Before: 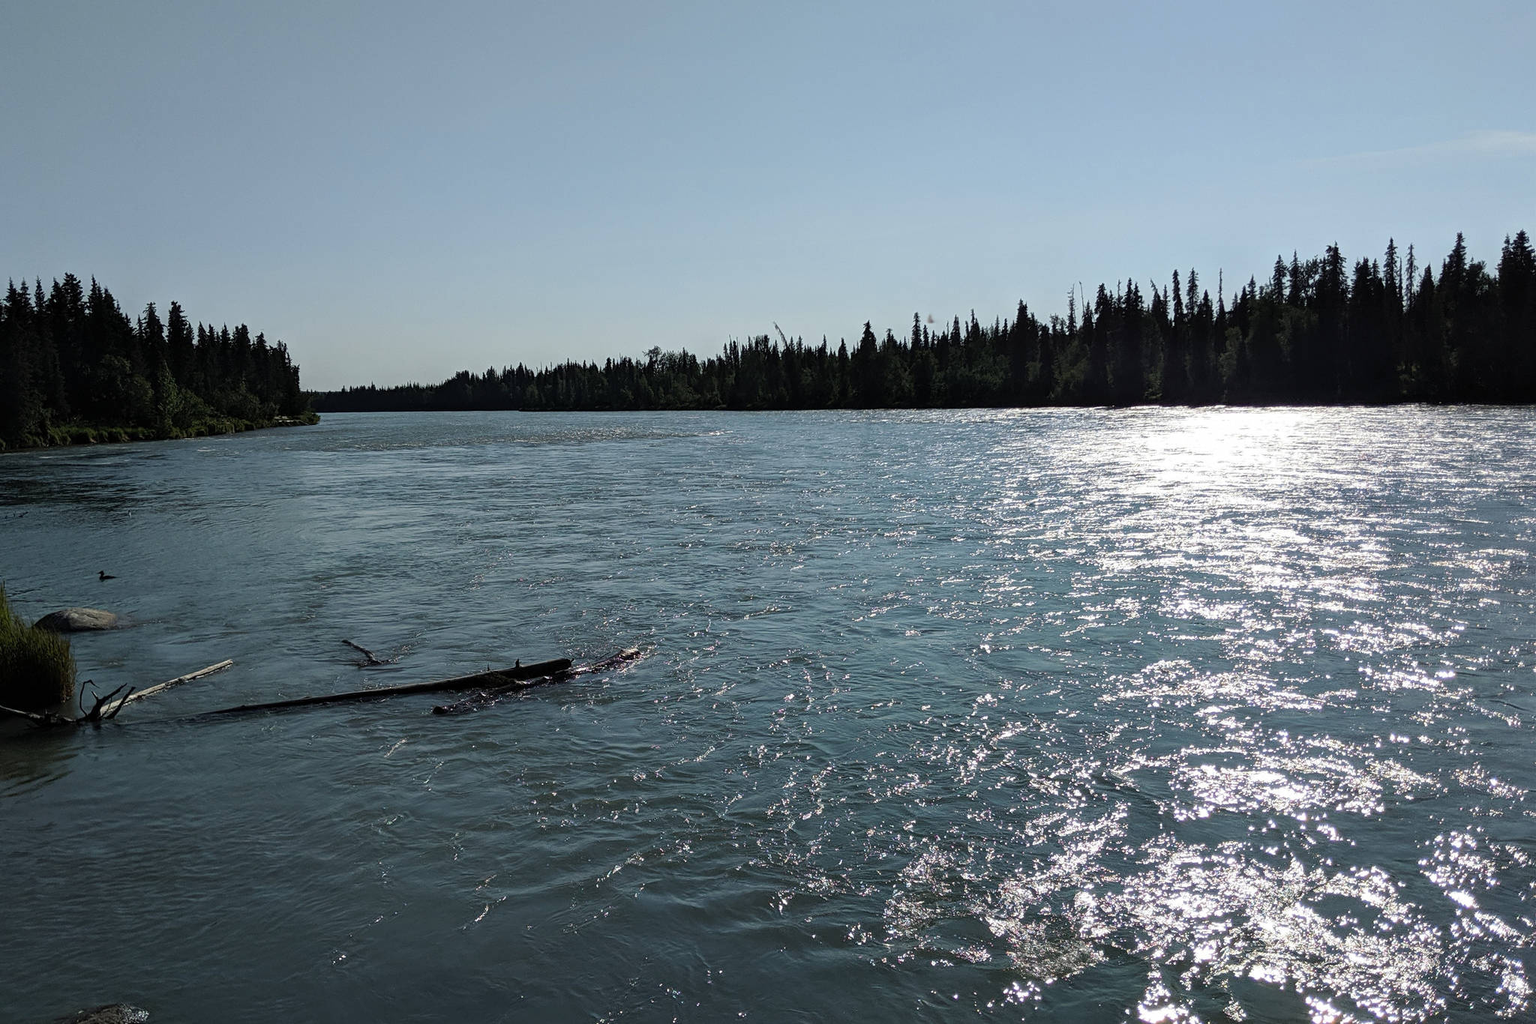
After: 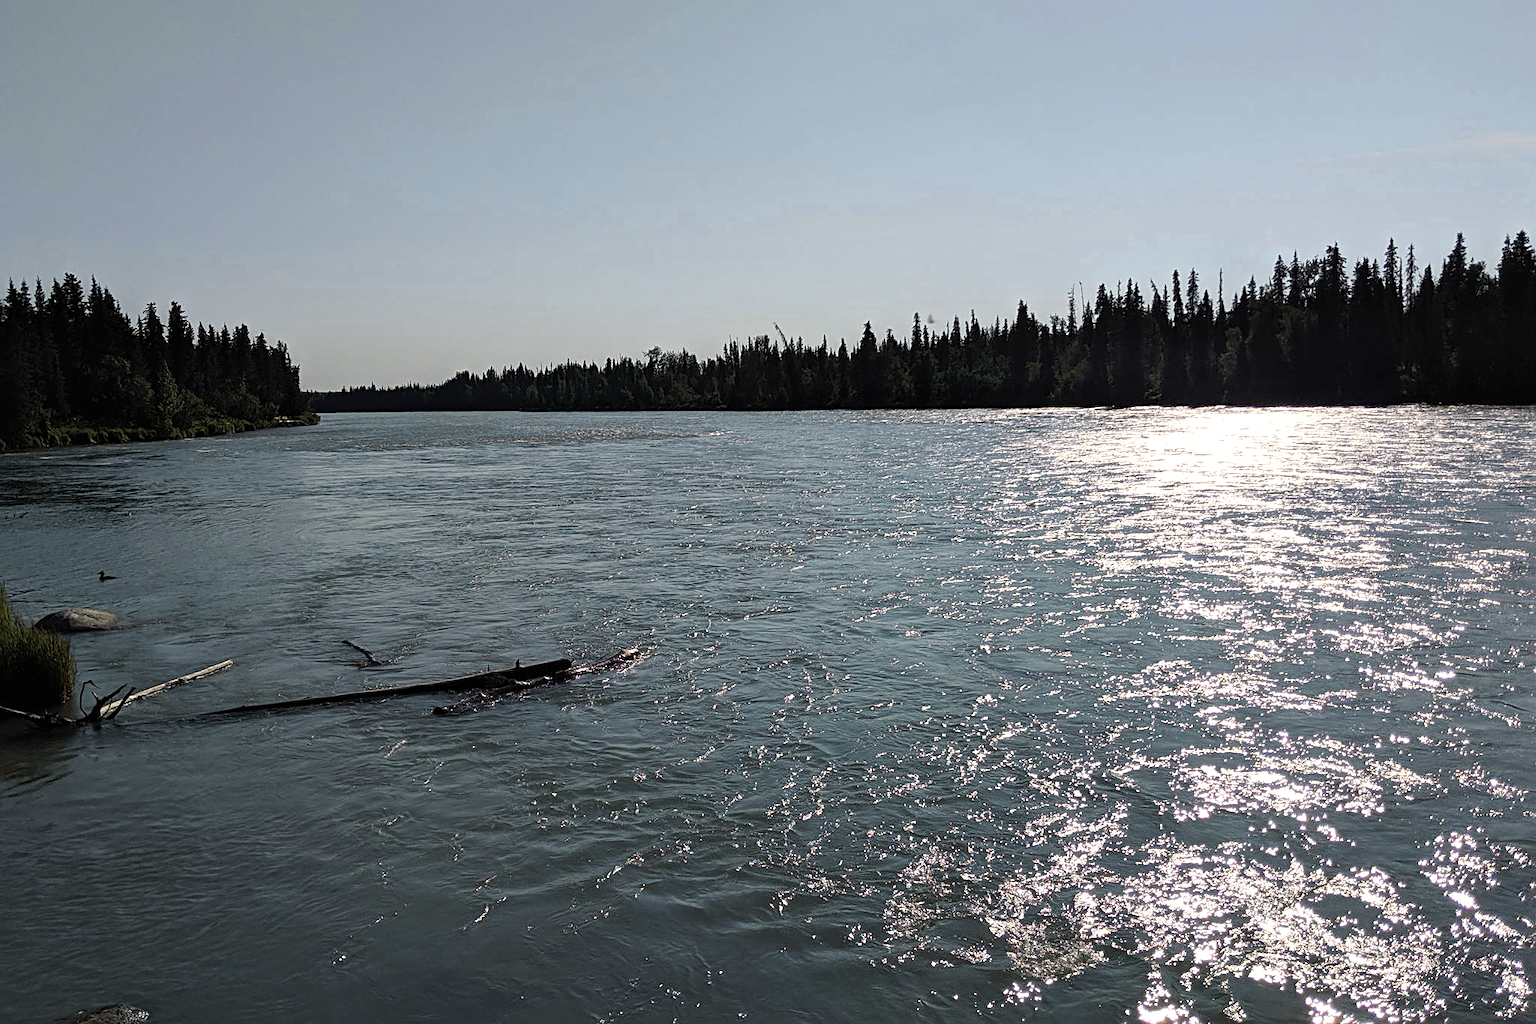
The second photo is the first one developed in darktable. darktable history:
color correction: highlights a* 3.86, highlights b* 5.09
color zones: curves: ch0 [(0.018, 0.548) (0.197, 0.654) (0.425, 0.447) (0.605, 0.658) (0.732, 0.579)]; ch1 [(0.105, 0.531) (0.224, 0.531) (0.386, 0.39) (0.618, 0.456) (0.732, 0.456) (0.956, 0.421)]; ch2 [(0.039, 0.583) (0.215, 0.465) (0.399, 0.544) (0.465, 0.548) (0.614, 0.447) (0.724, 0.43) (0.882, 0.623) (0.956, 0.632)]
sharpen: radius 2.524, amount 0.34
